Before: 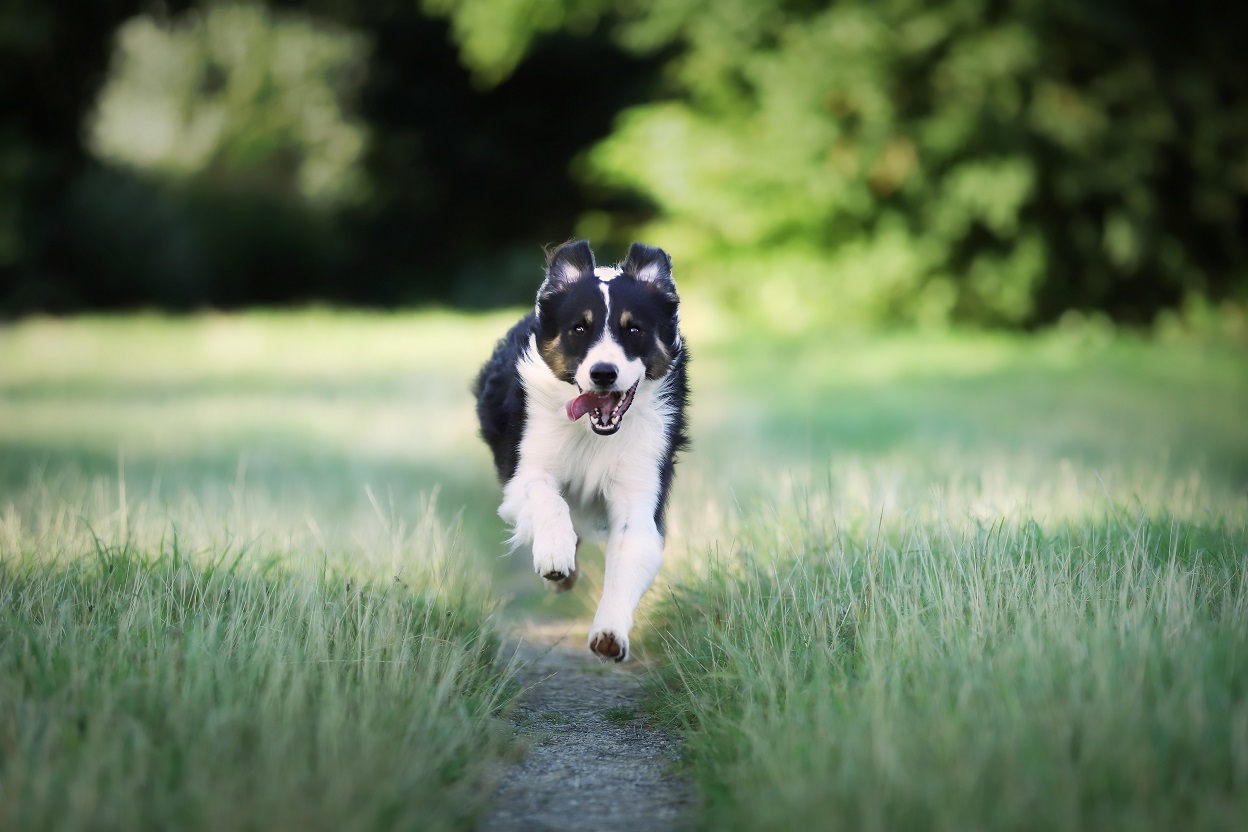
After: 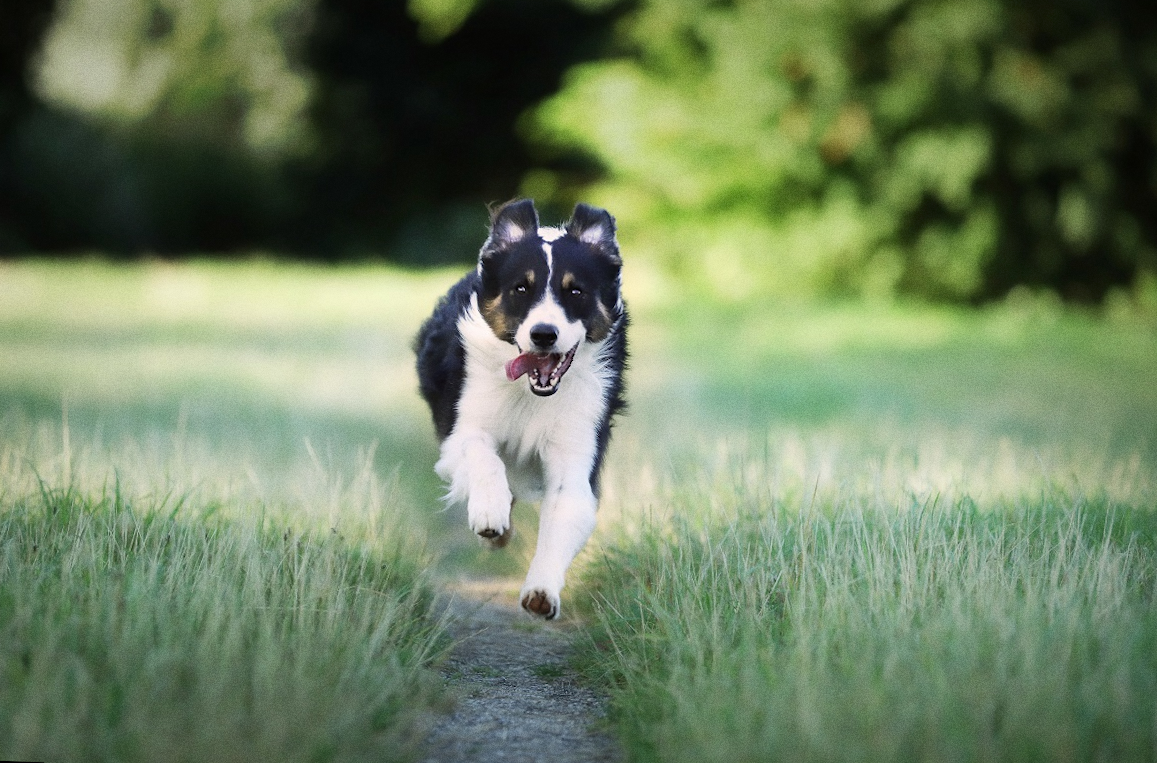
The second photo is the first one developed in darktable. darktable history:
crop and rotate: angle -1.96°, left 3.097%, top 4.154%, right 1.586%, bottom 0.529%
rotate and perspective: lens shift (vertical) 0.048, lens shift (horizontal) -0.024, automatic cropping off
grain: on, module defaults
